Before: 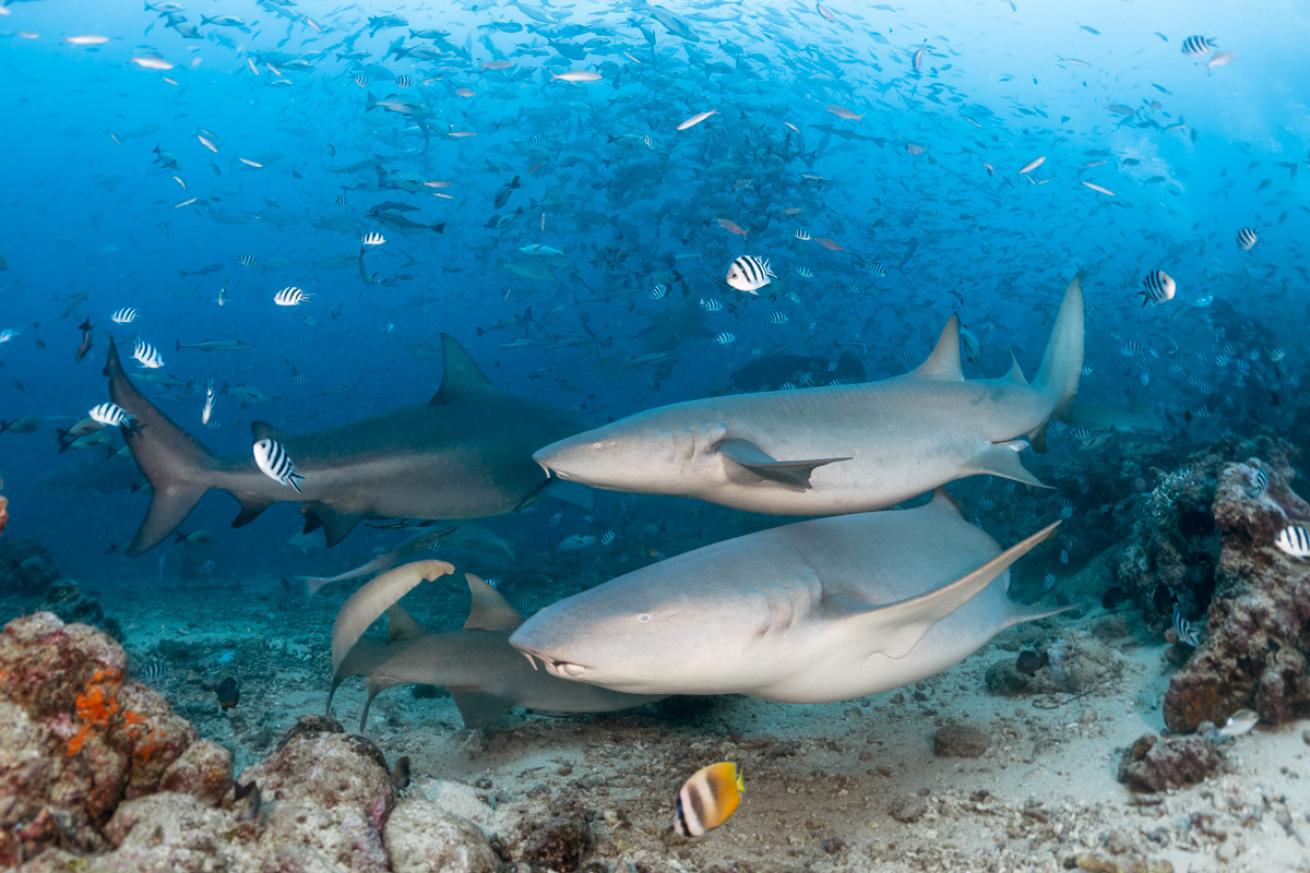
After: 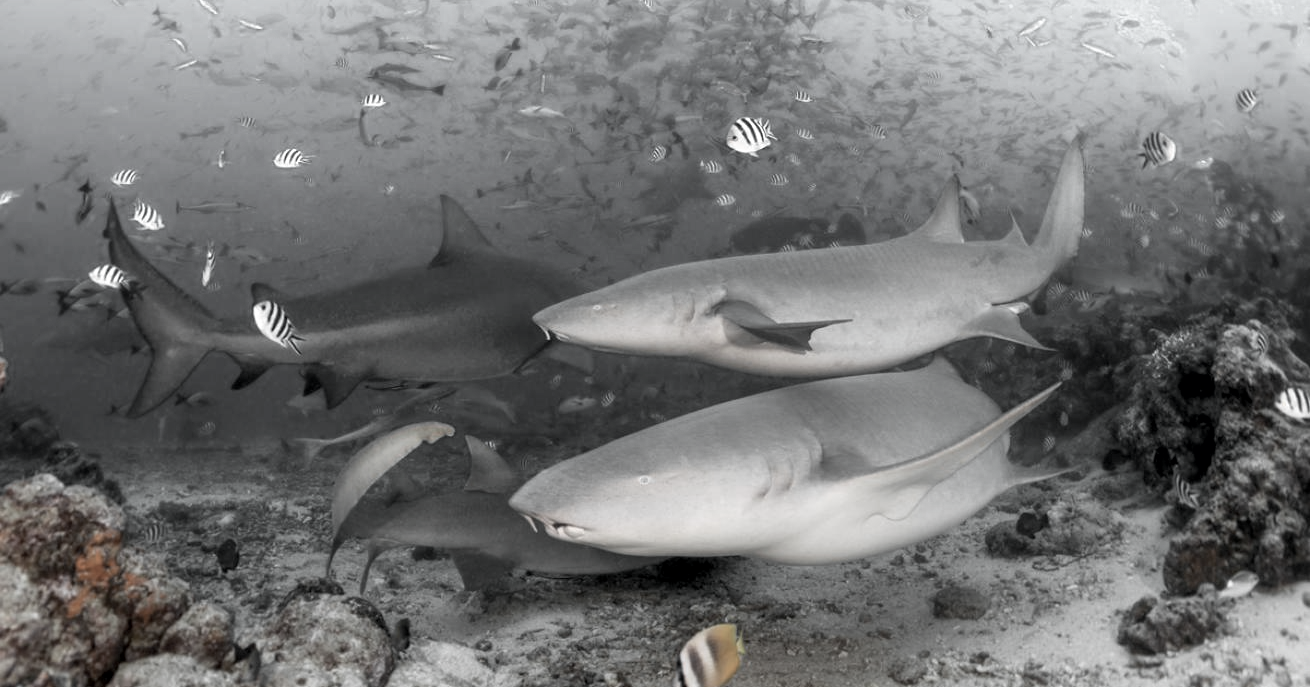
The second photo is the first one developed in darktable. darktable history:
crop and rotate: top 15.866%, bottom 5.383%
exposure: black level correction 0.007, compensate highlight preservation false
color zones: curves: ch0 [(0, 0.613) (0.01, 0.613) (0.245, 0.448) (0.498, 0.529) (0.642, 0.665) (0.879, 0.777) (0.99, 0.613)]; ch1 [(0, 0.035) (0.121, 0.189) (0.259, 0.197) (0.415, 0.061) (0.589, 0.022) (0.732, 0.022) (0.857, 0.026) (0.991, 0.053)]
contrast brightness saturation: contrast 0.056, brightness -0.012, saturation -0.223
